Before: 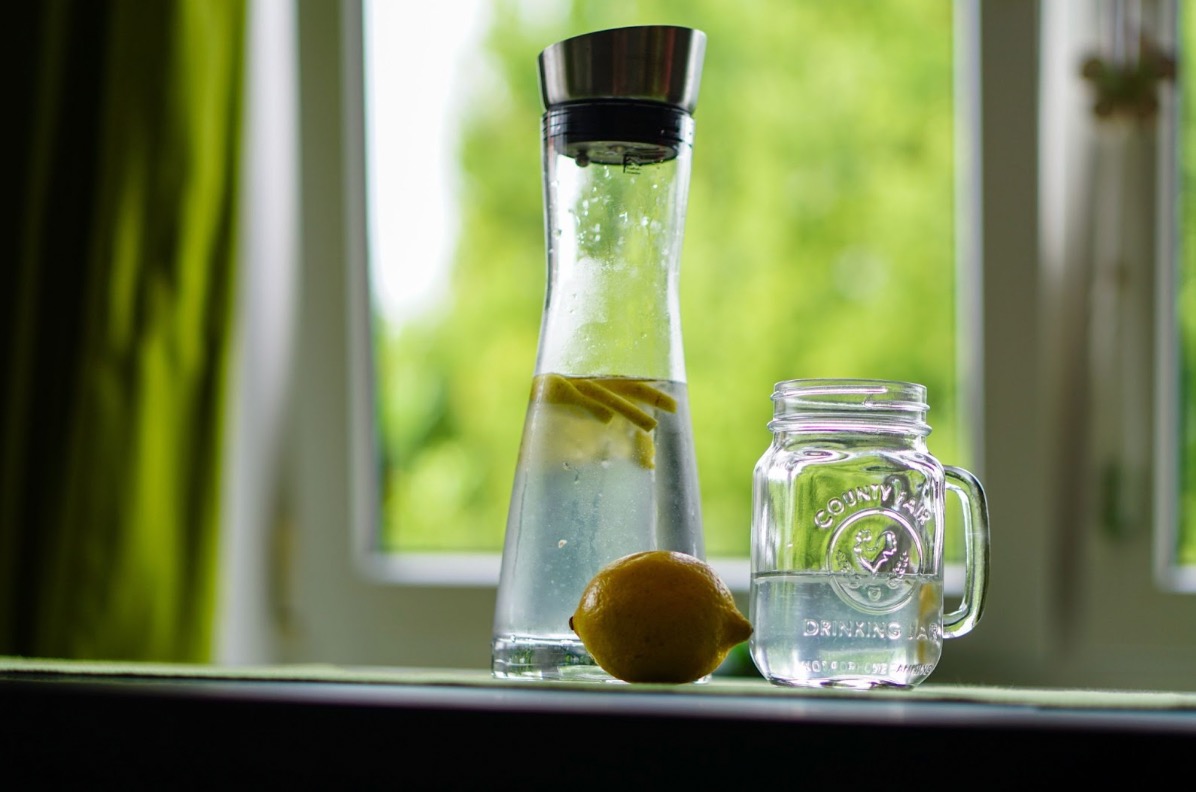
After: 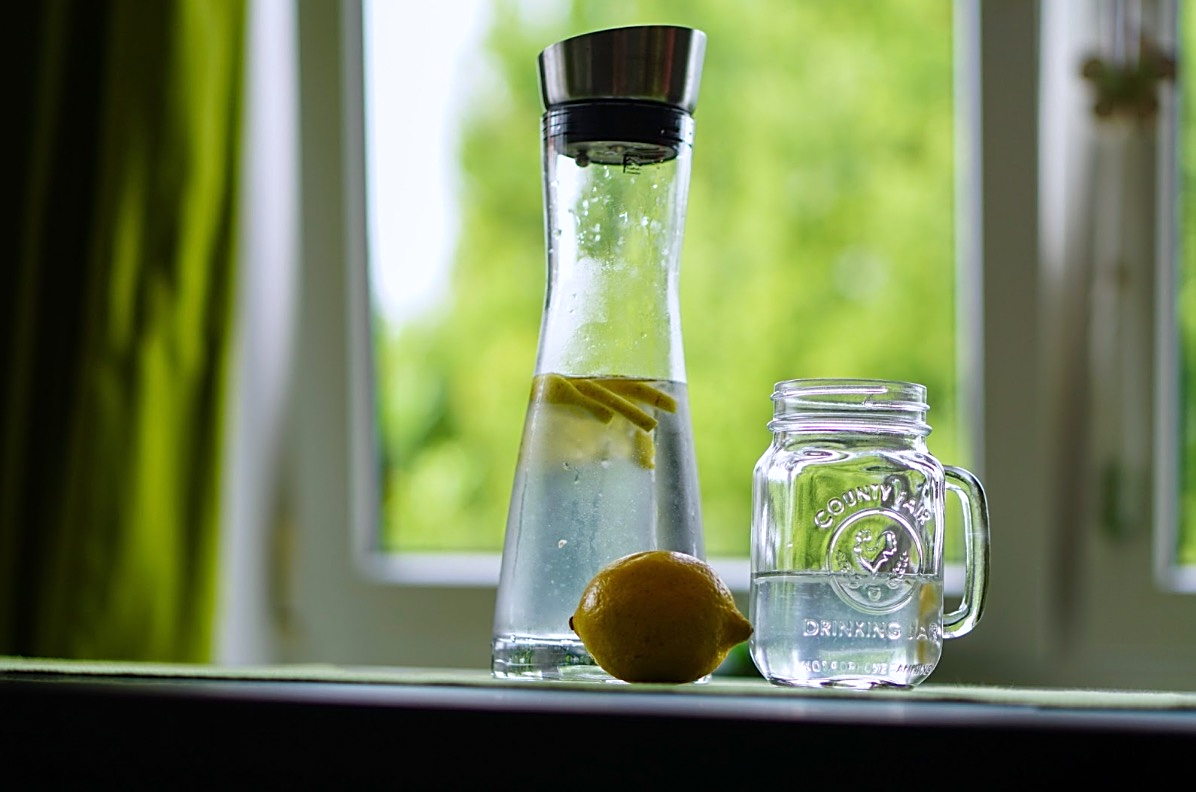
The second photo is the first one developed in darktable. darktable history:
white balance: red 0.984, blue 1.059
sharpen: on, module defaults
